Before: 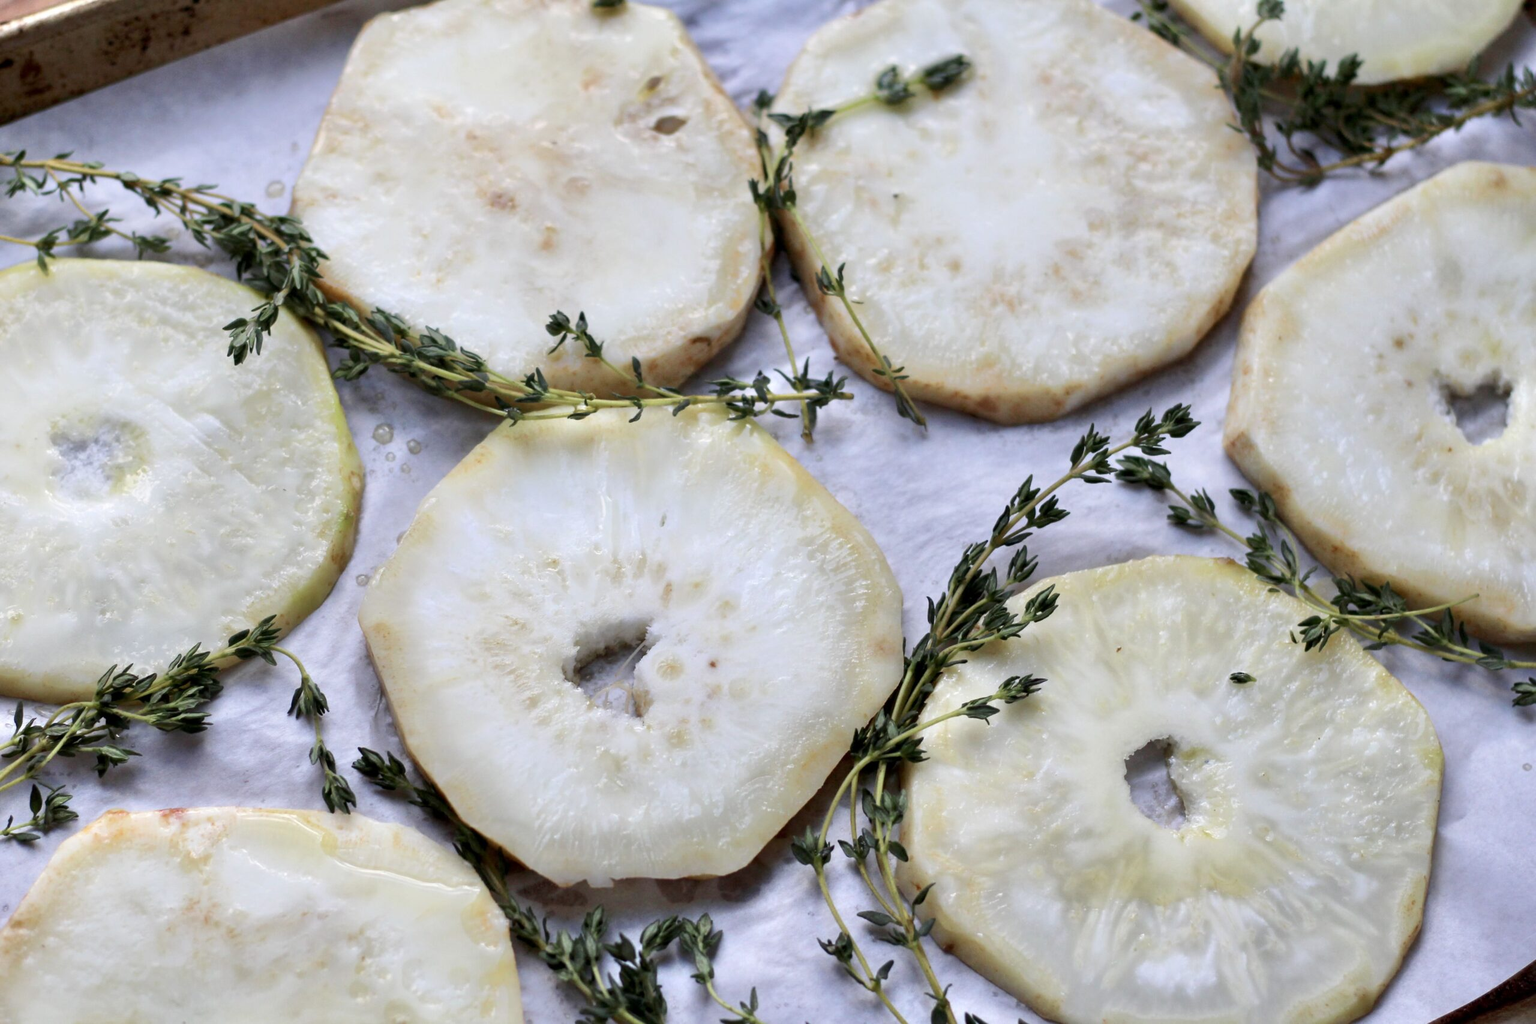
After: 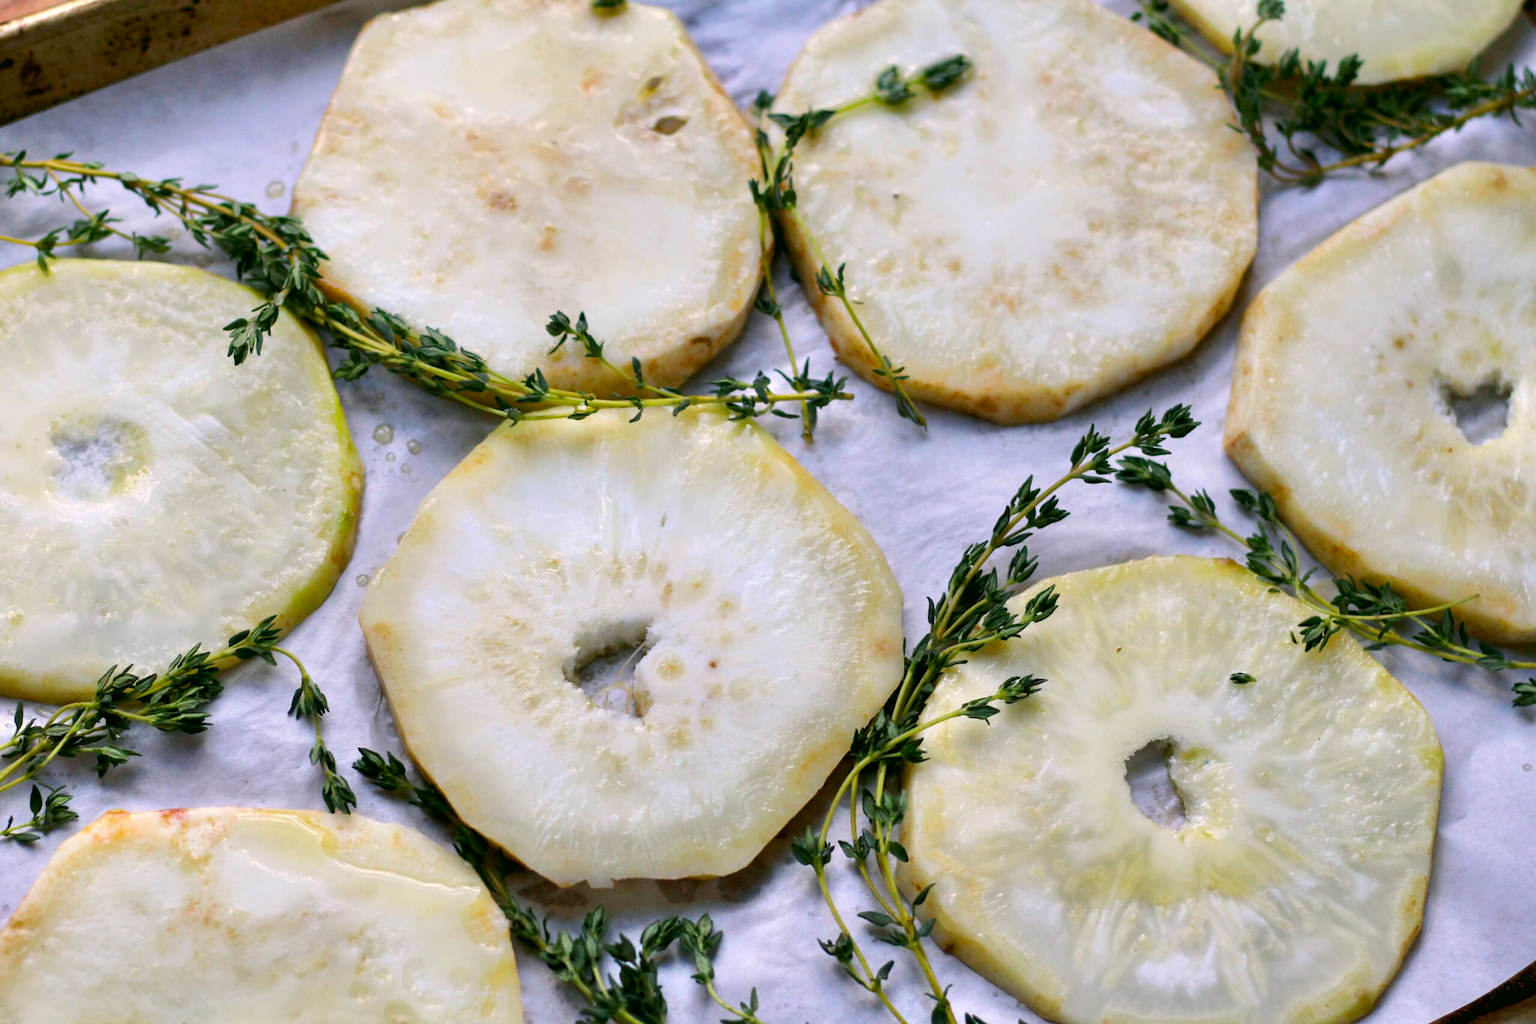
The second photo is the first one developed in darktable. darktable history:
color correction: highlights a* 3.96, highlights b* 4.96, shadows a* -8.31, shadows b* 4.55
color balance rgb: perceptual saturation grading › global saturation 30.531%, global vibrance 20%
